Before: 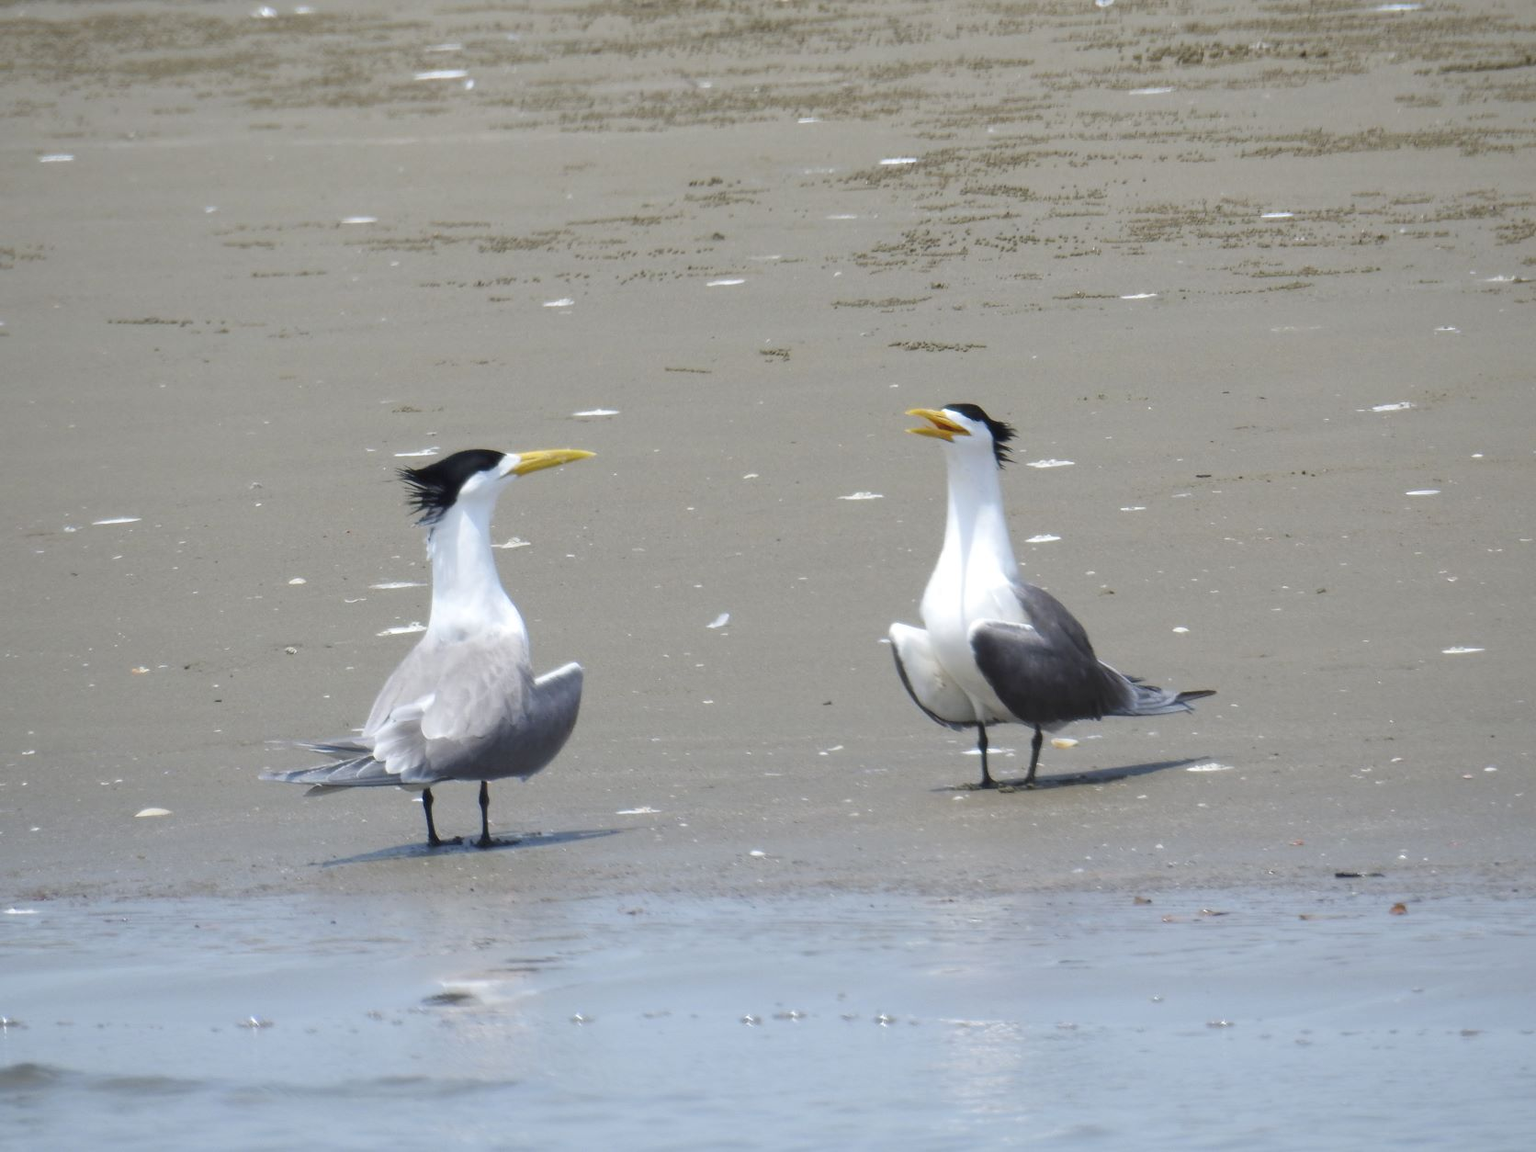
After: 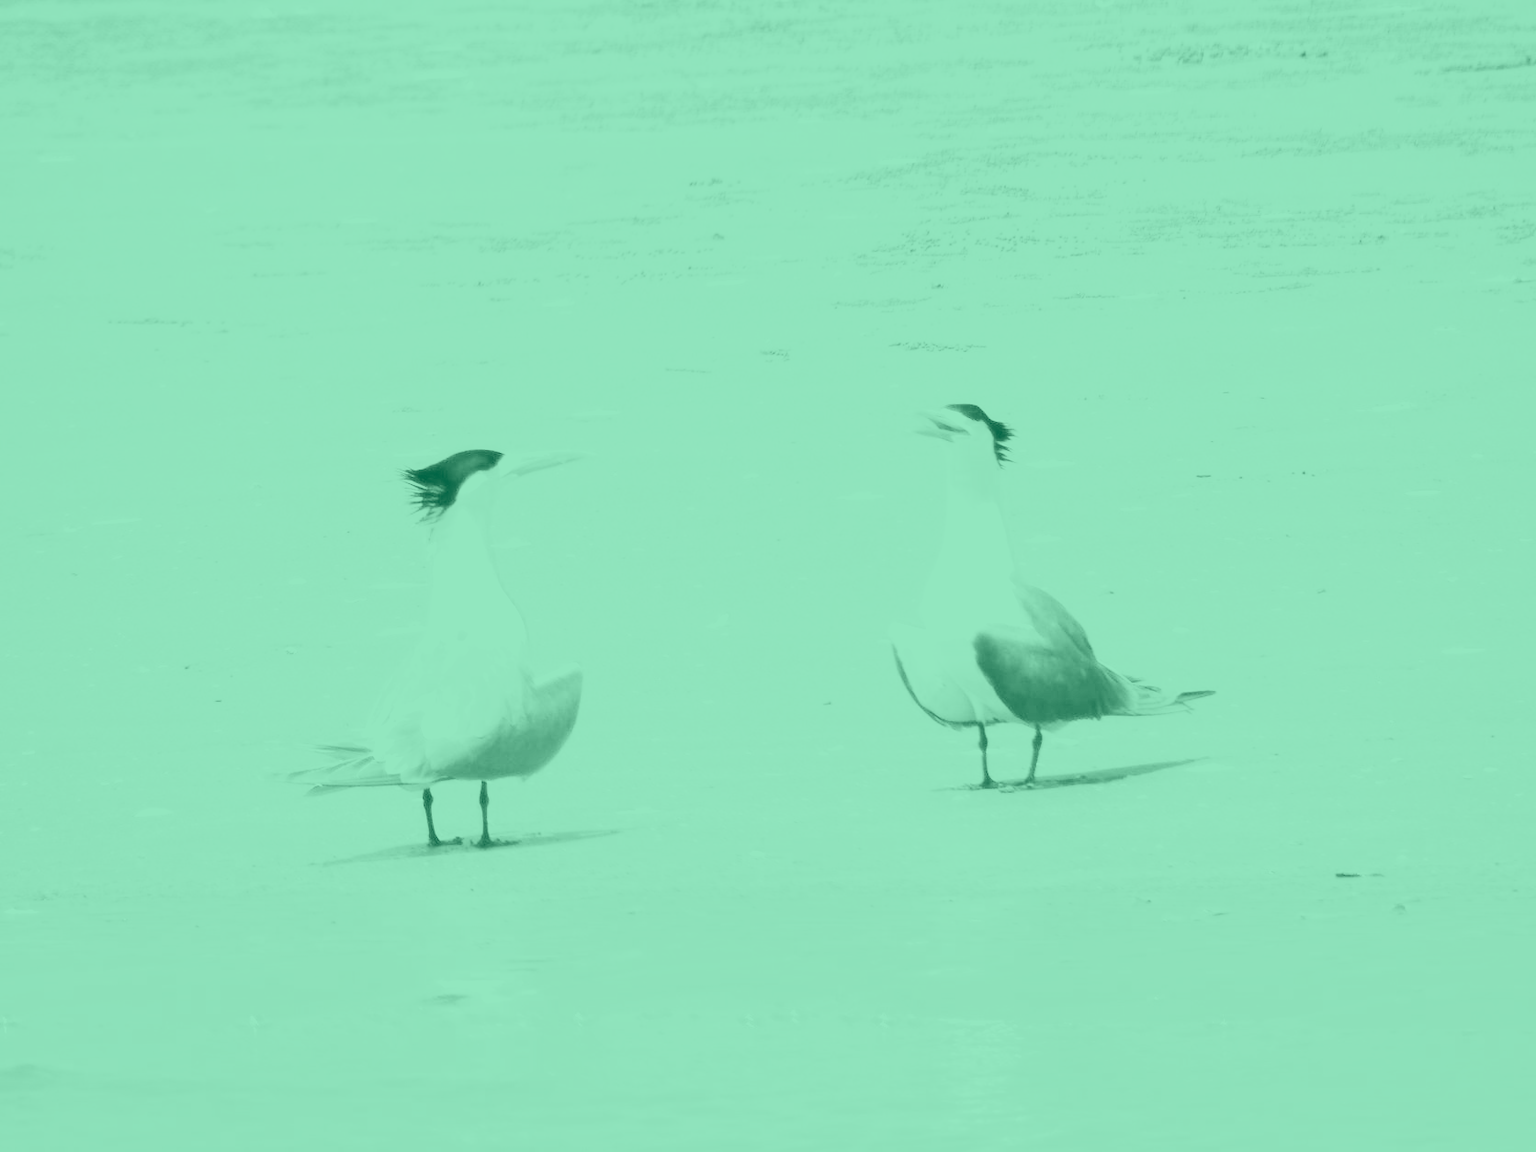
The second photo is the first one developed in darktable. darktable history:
exposure: black level correction 0, exposure 2.327 EV, compensate exposure bias true, compensate highlight preservation false
filmic rgb: black relative exposure -5 EV, hardness 2.88, contrast 1.5
colorize: hue 147.6°, saturation 65%, lightness 21.64%
